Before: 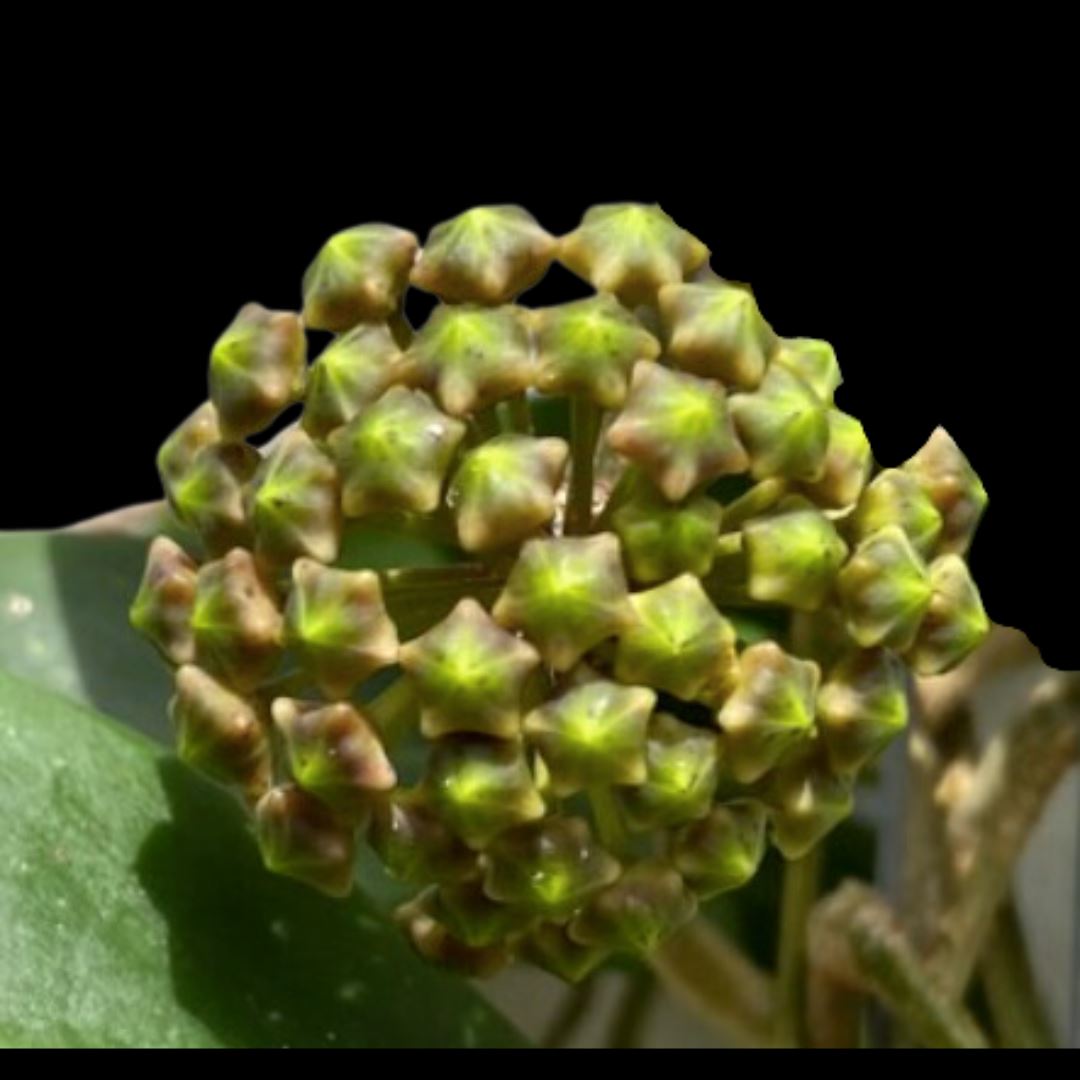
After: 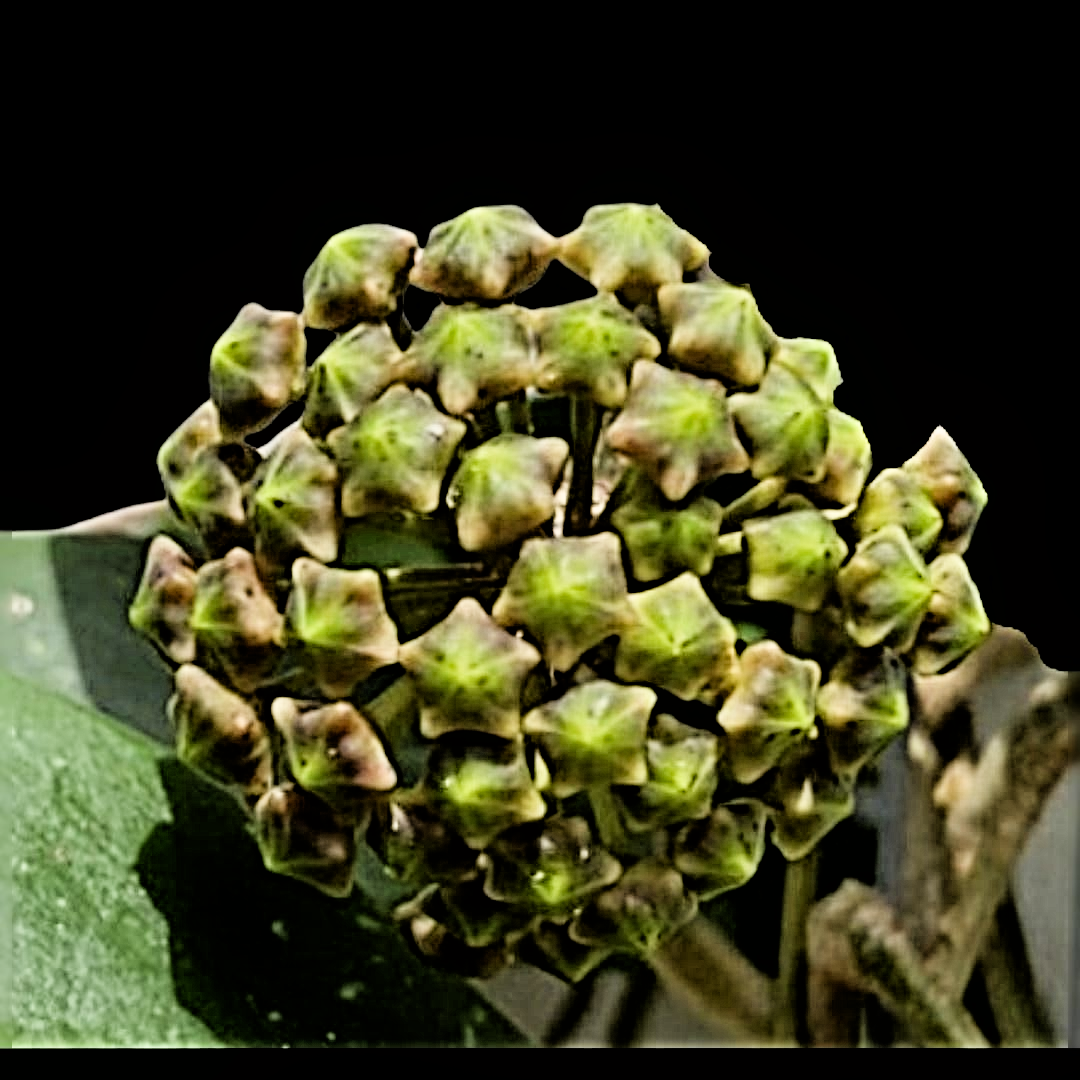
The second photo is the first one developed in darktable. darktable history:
sharpen: radius 6.247, amount 1.816, threshold 0.127
exposure: exposure 0.202 EV, compensate highlight preservation false
filmic rgb: black relative exposure -4.4 EV, white relative exposure 5.03 EV, hardness 2.2, latitude 39.91%, contrast 1.148, highlights saturation mix 10.31%, shadows ↔ highlights balance 0.886%, enable highlight reconstruction true
